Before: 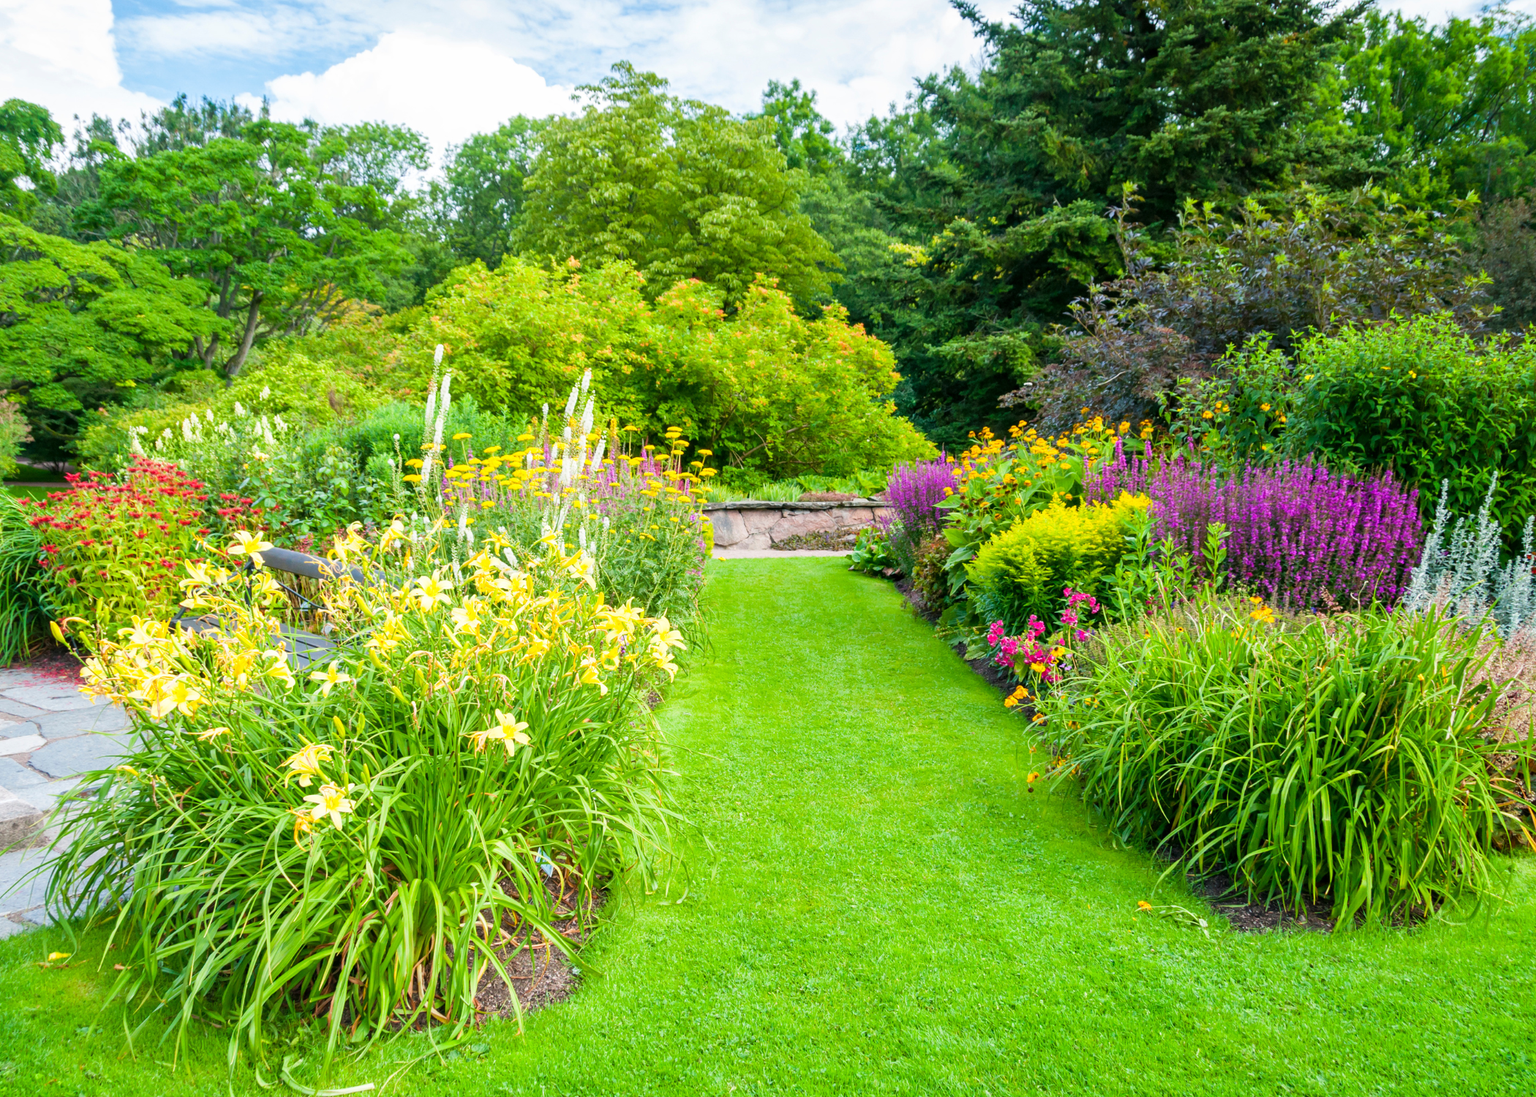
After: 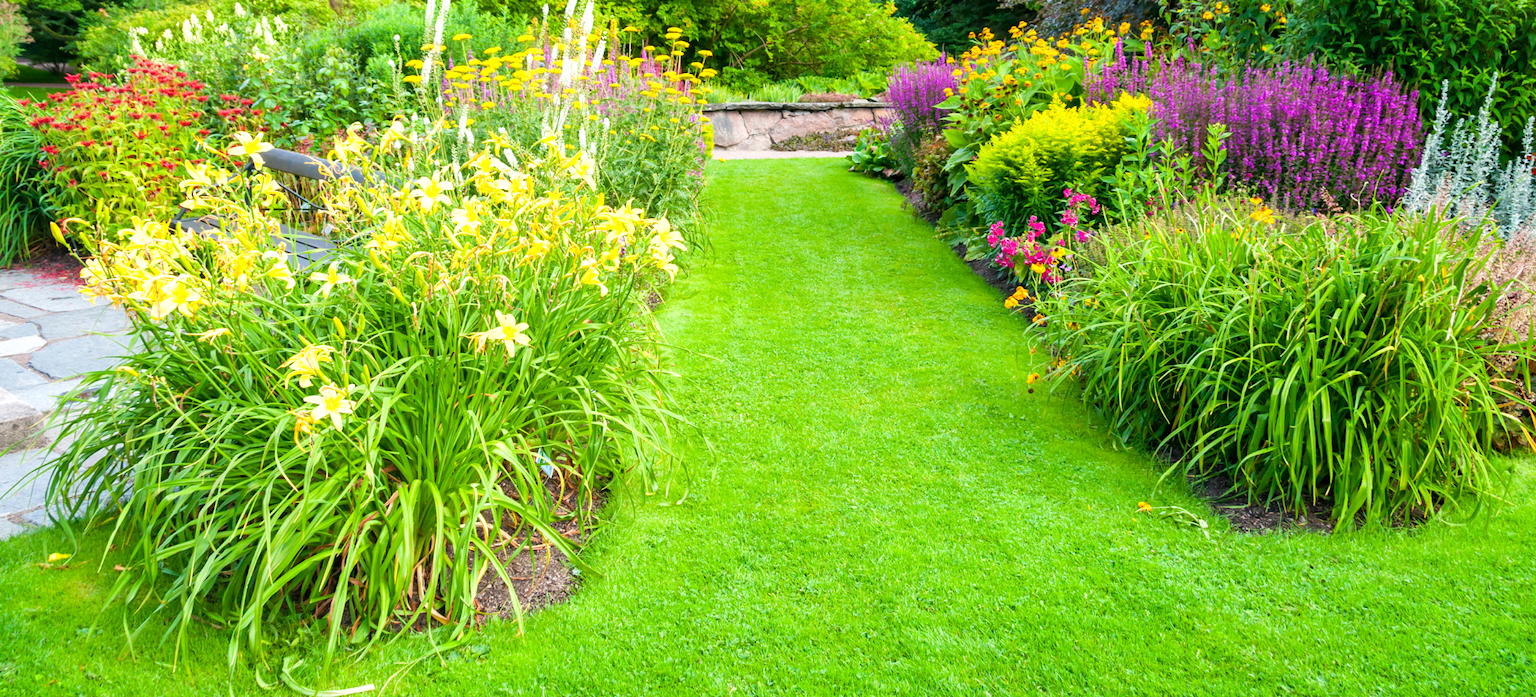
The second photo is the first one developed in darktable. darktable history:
crop and rotate: top 36.435%
exposure: exposure 0.2 EV, compensate highlight preservation false
